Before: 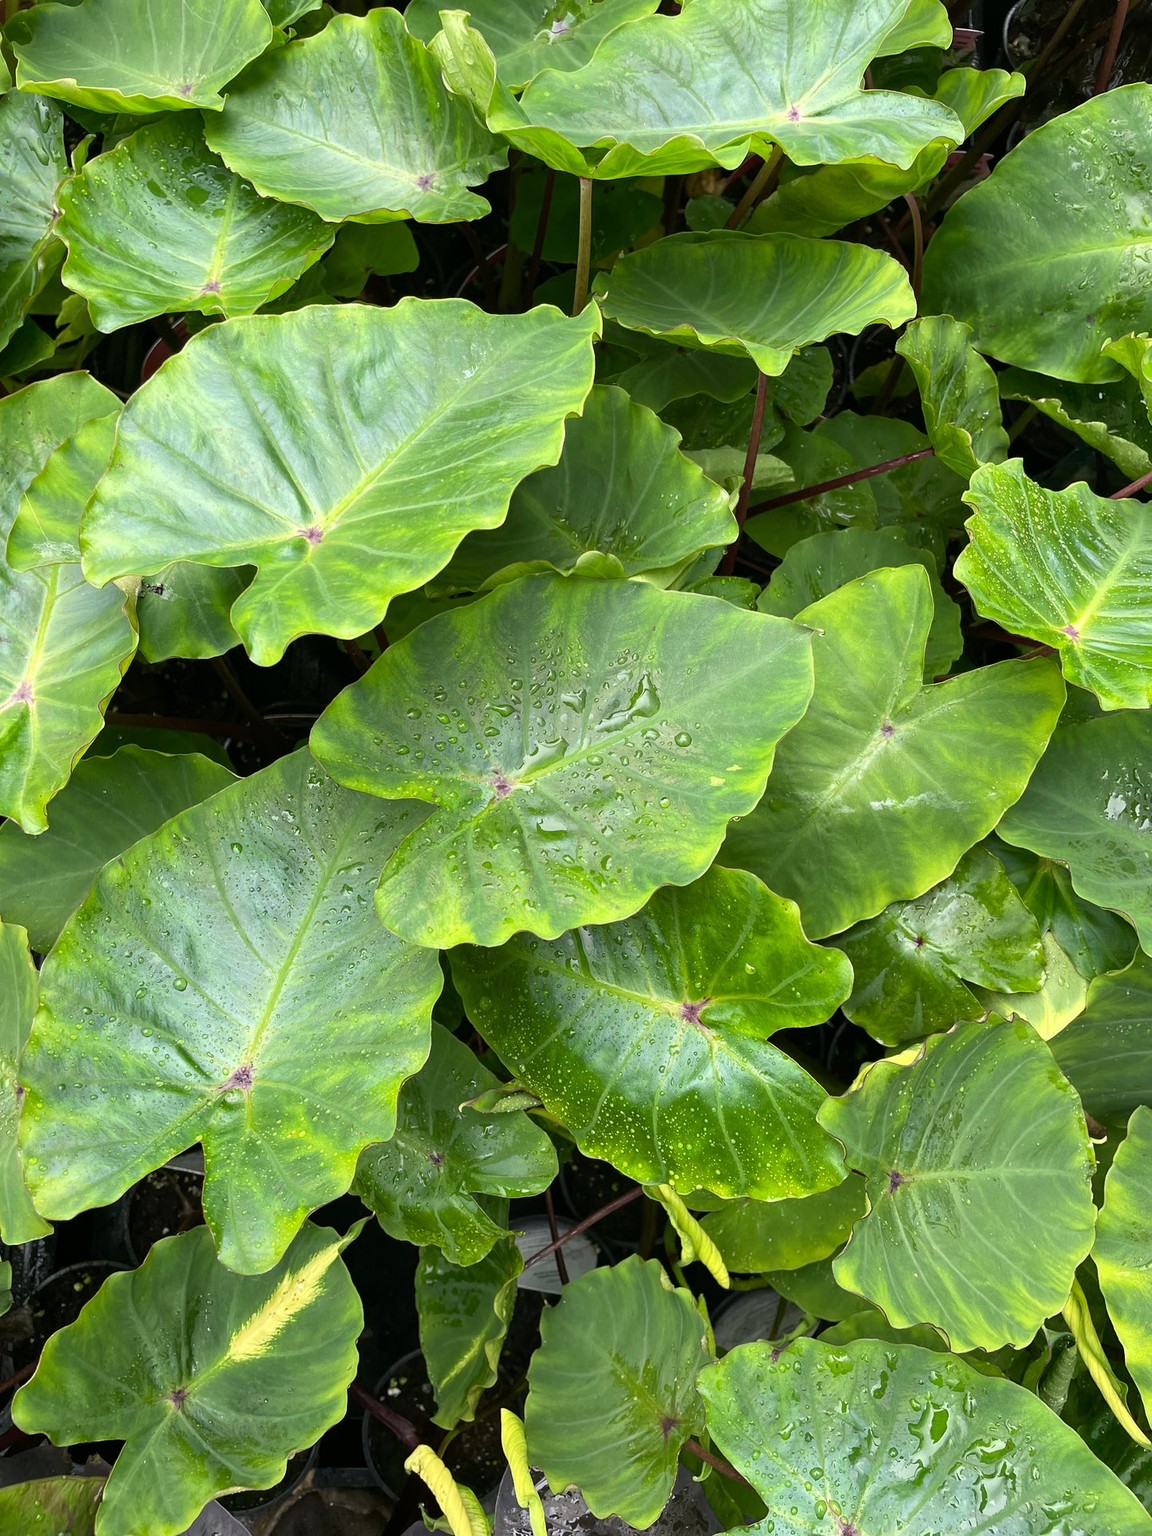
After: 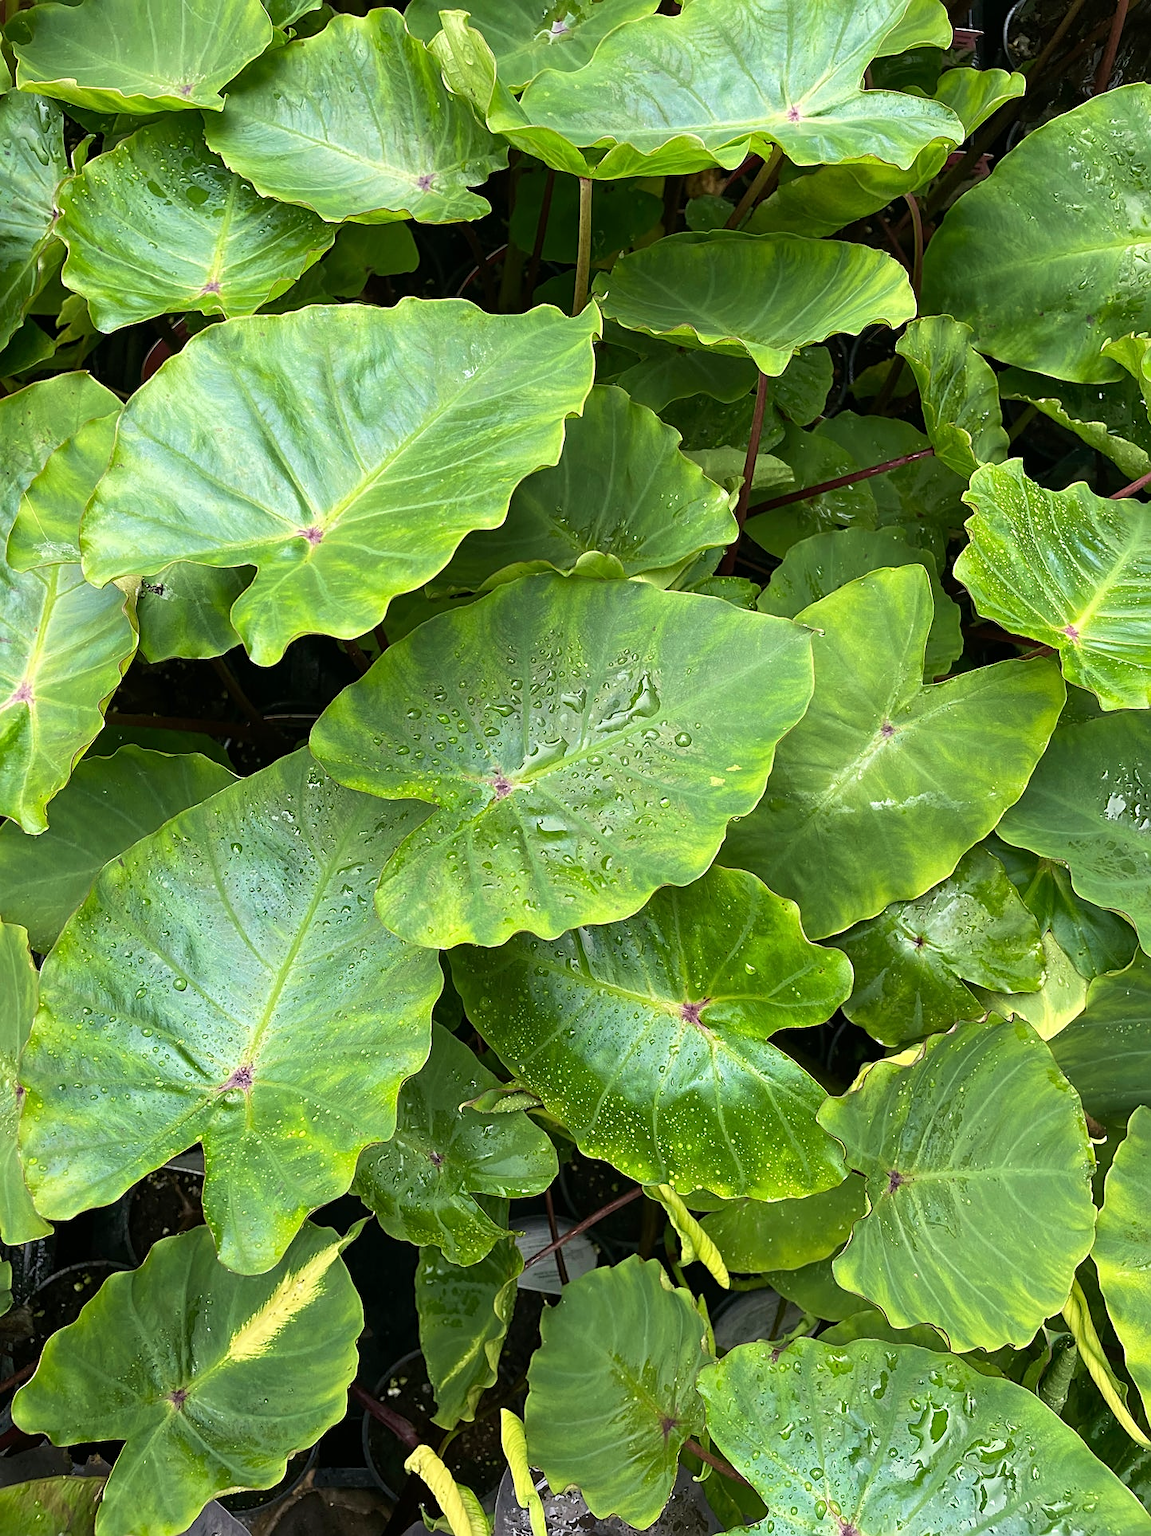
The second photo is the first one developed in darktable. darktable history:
velvia: on, module defaults
sharpen: amount 0.478
